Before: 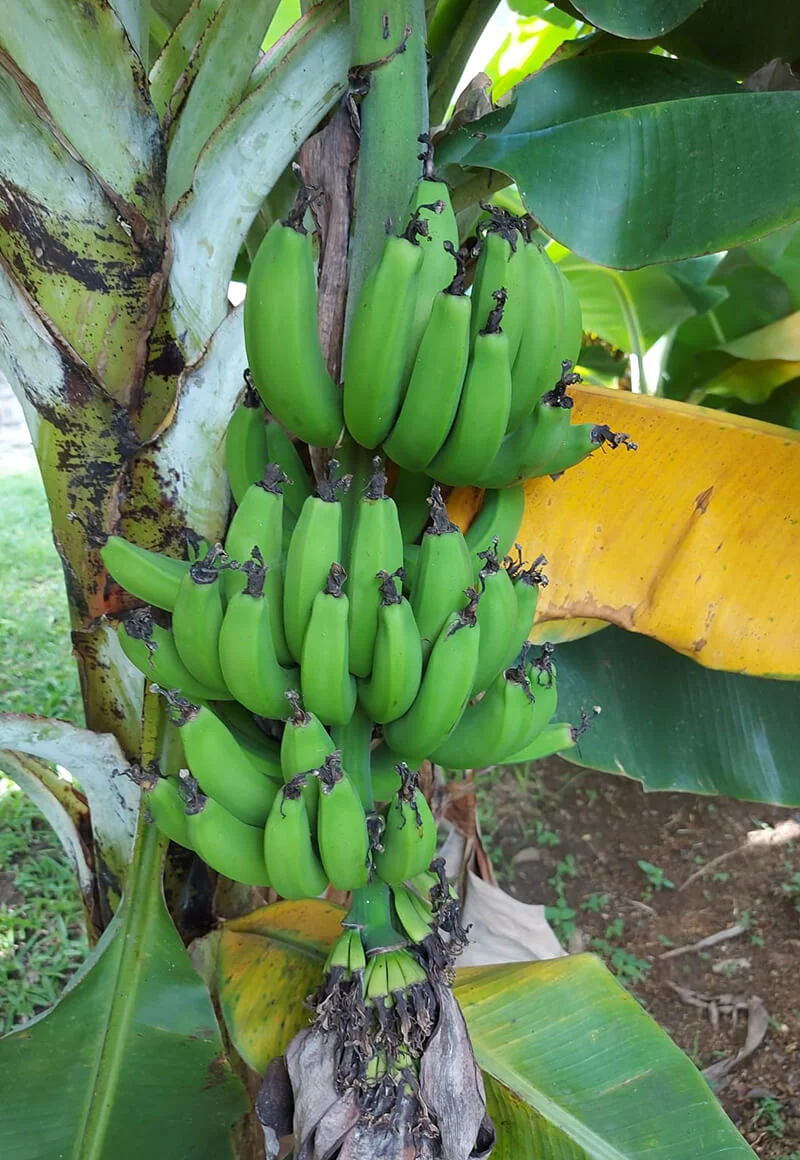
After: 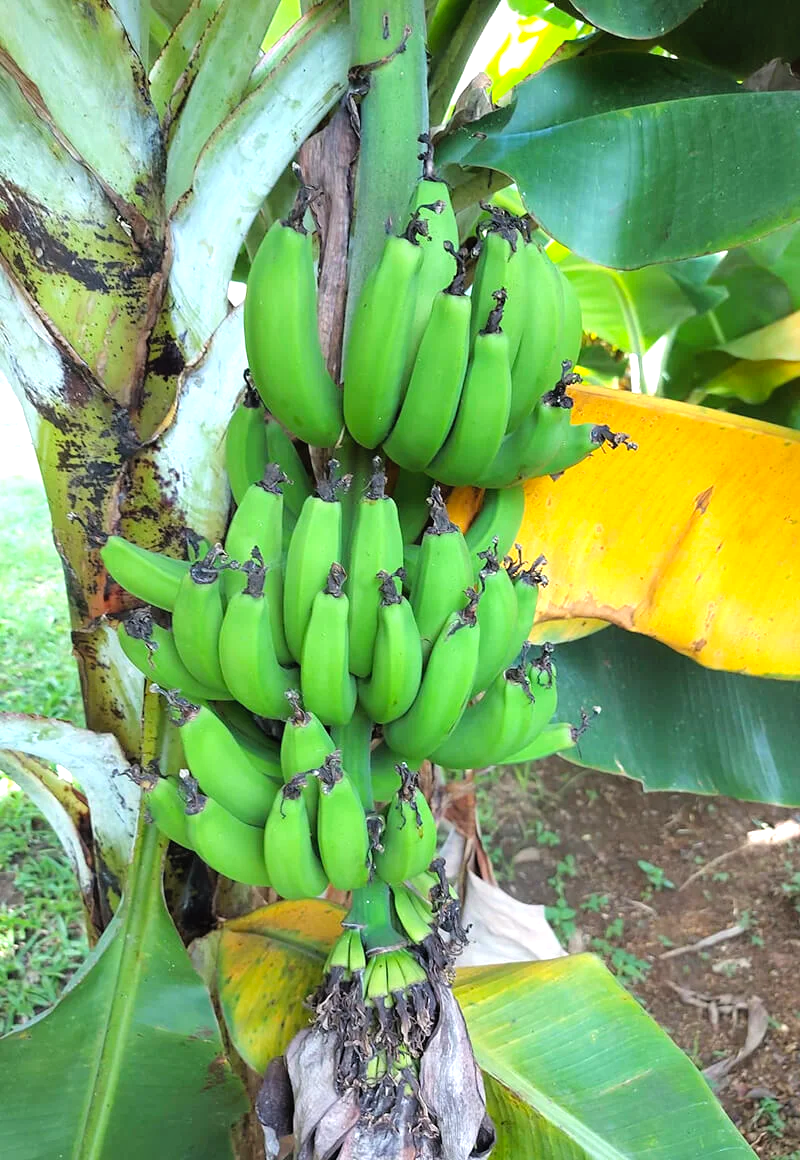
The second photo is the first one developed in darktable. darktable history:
tone equalizer: -8 EV -0.758 EV, -7 EV -0.711 EV, -6 EV -0.593 EV, -5 EV -0.421 EV, -3 EV 0.398 EV, -2 EV 0.6 EV, -1 EV 0.693 EV, +0 EV 0.759 EV
contrast brightness saturation: contrast 0.028, brightness 0.069, saturation 0.131
